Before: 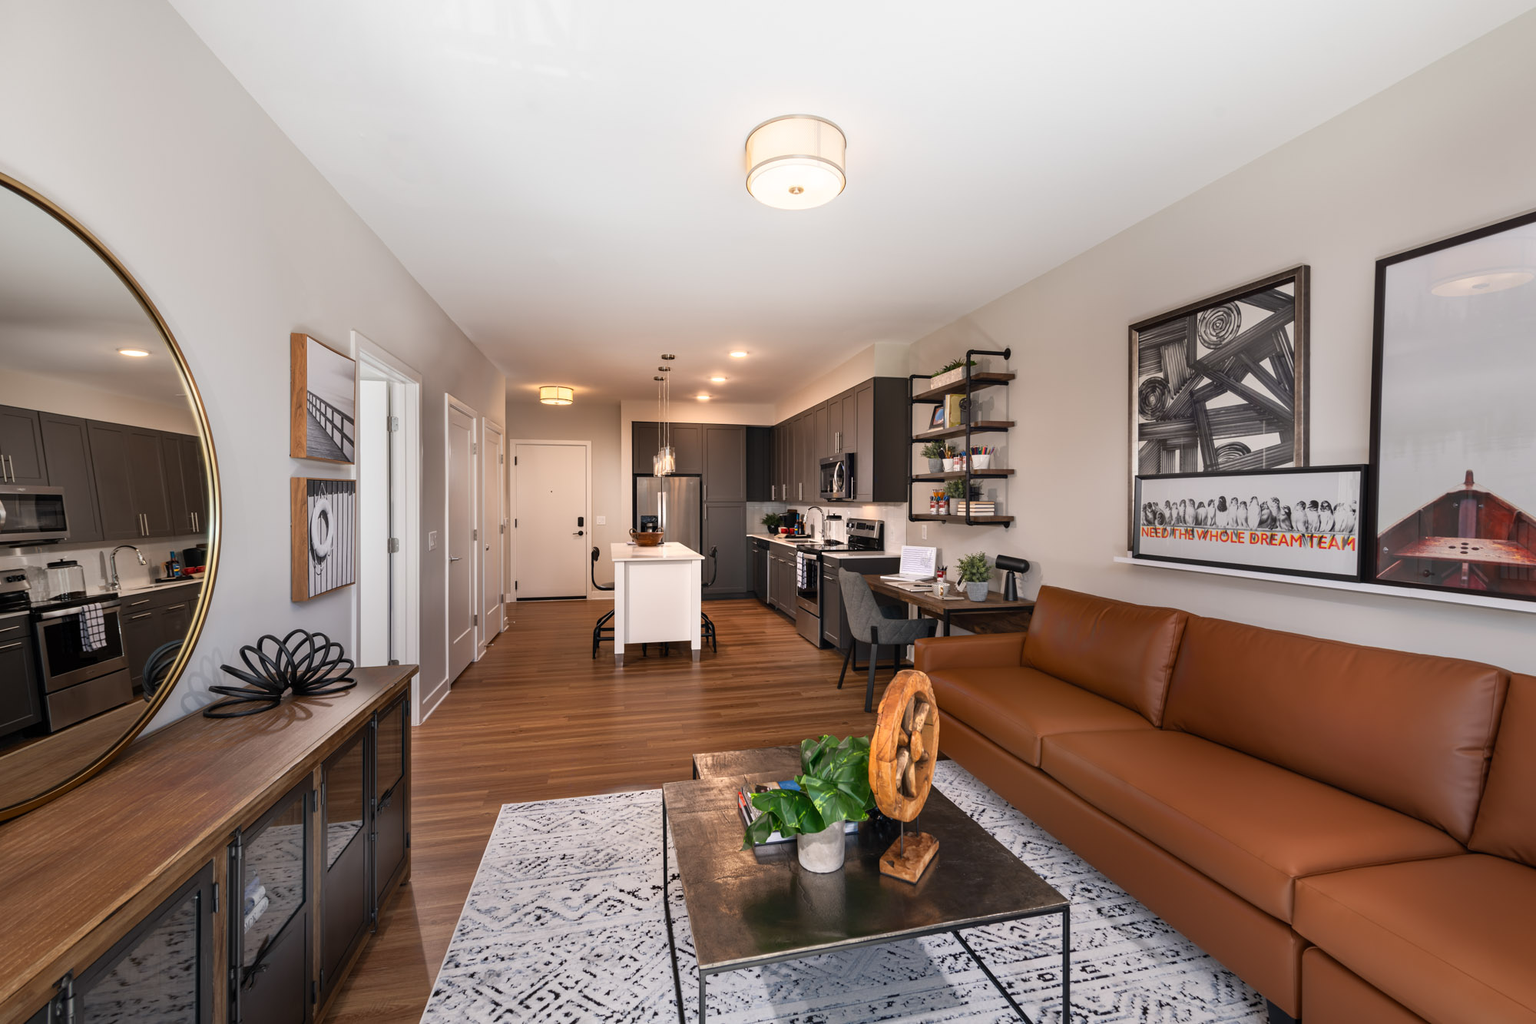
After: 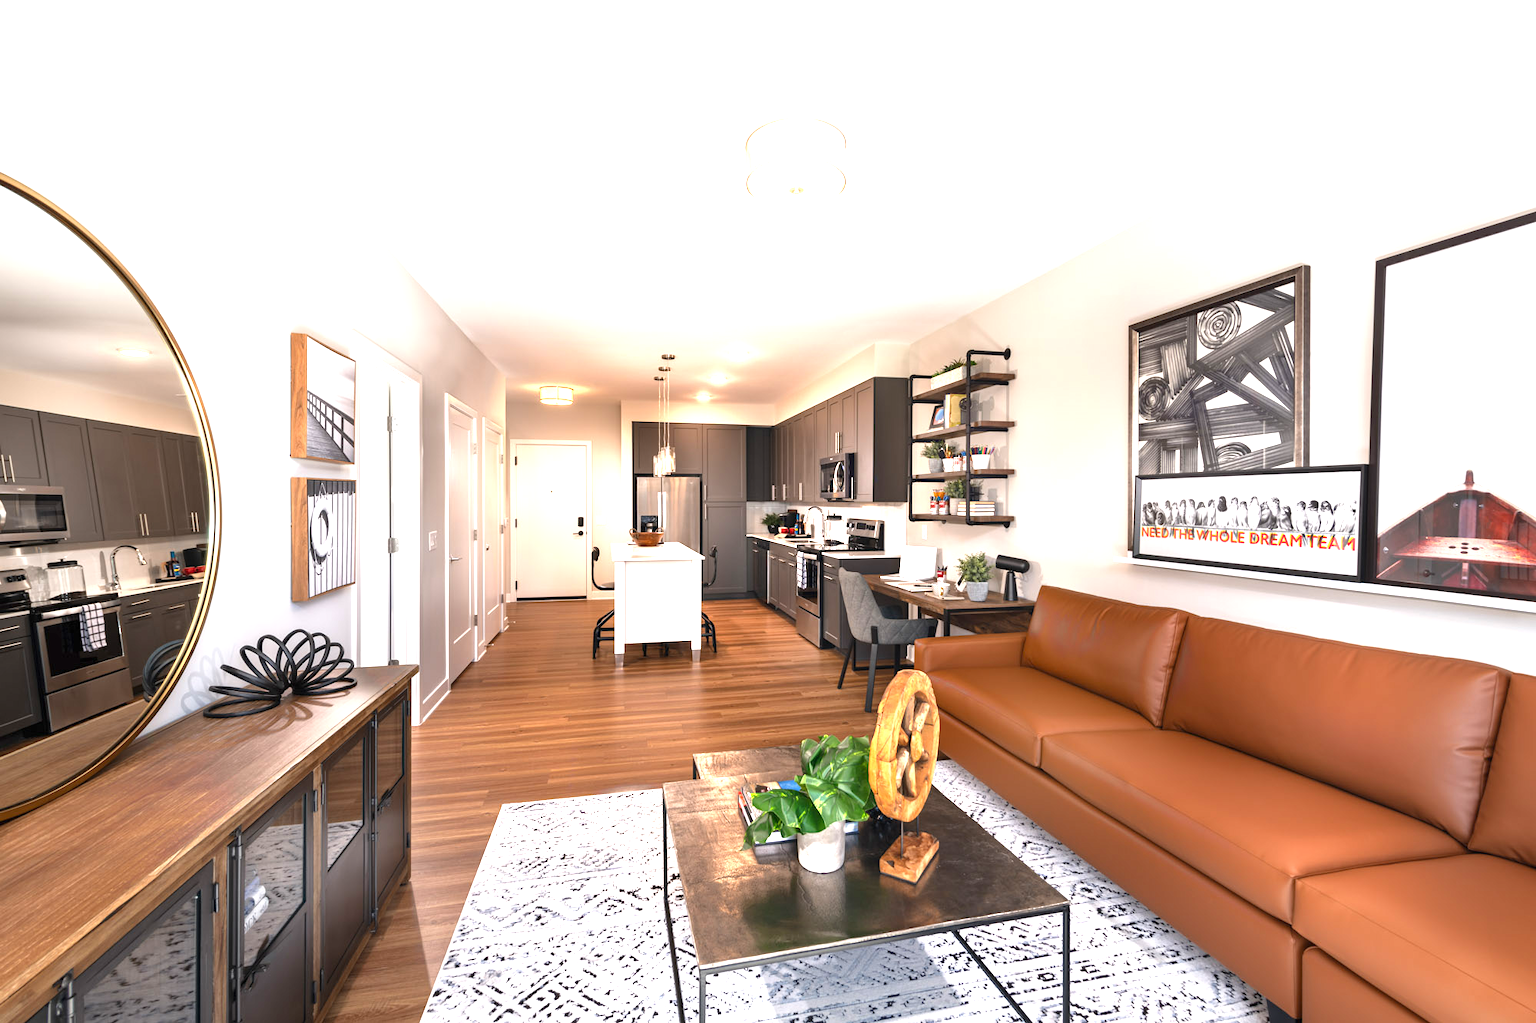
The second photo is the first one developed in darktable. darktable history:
exposure: black level correction 0, exposure 1.377 EV, compensate exposure bias true, compensate highlight preservation false
